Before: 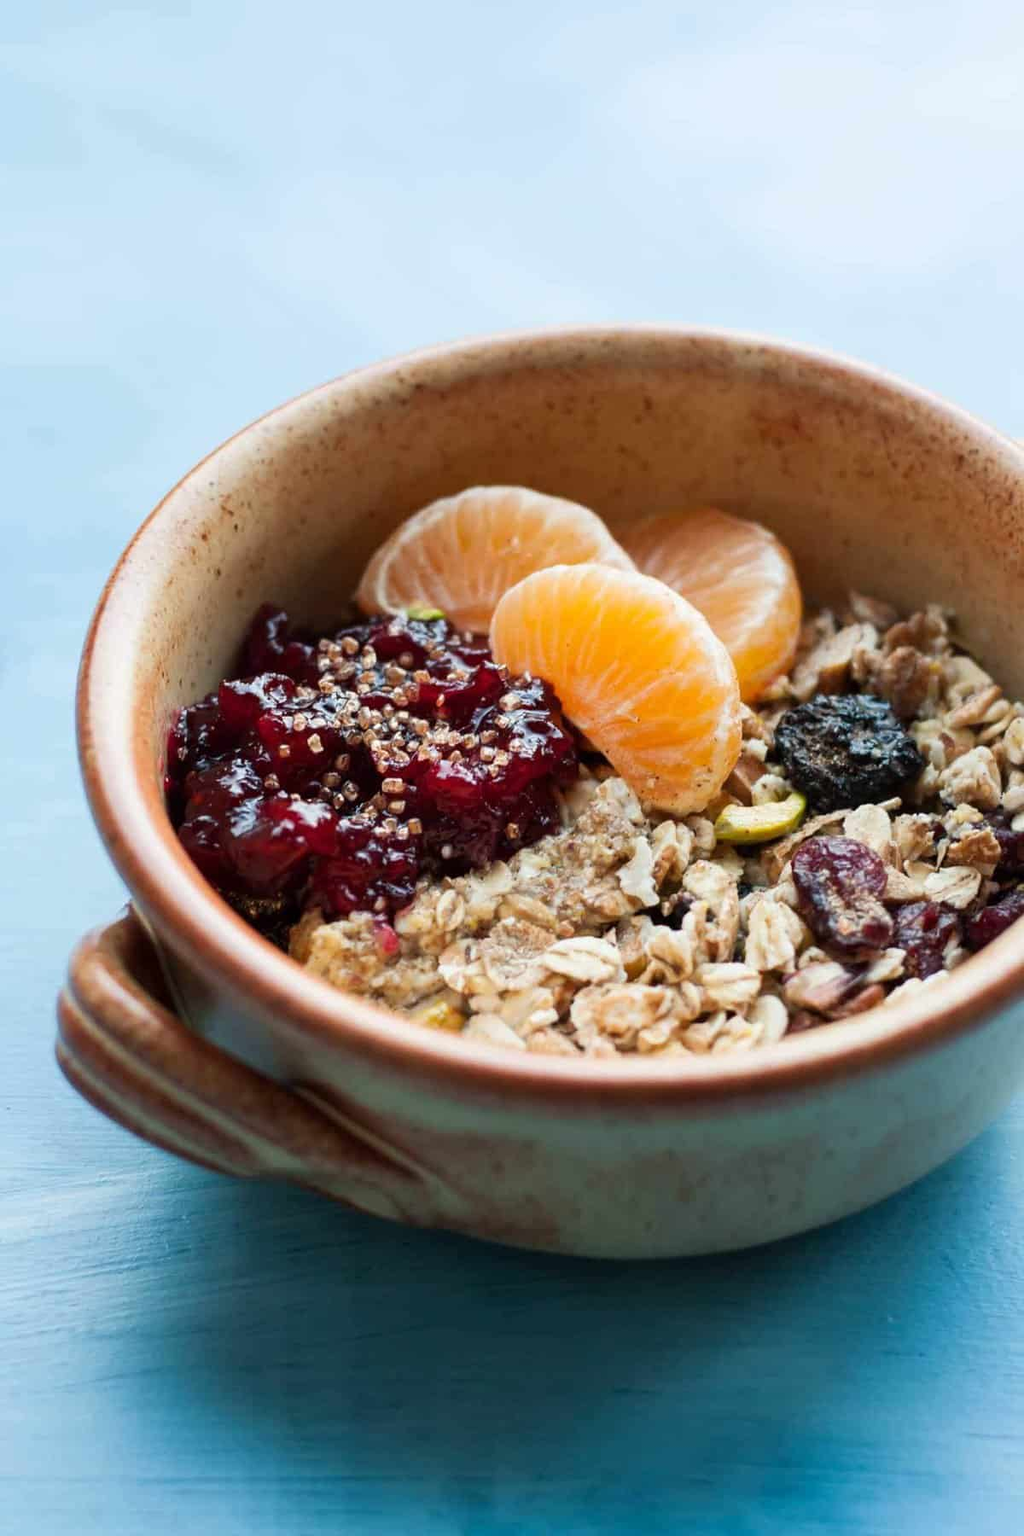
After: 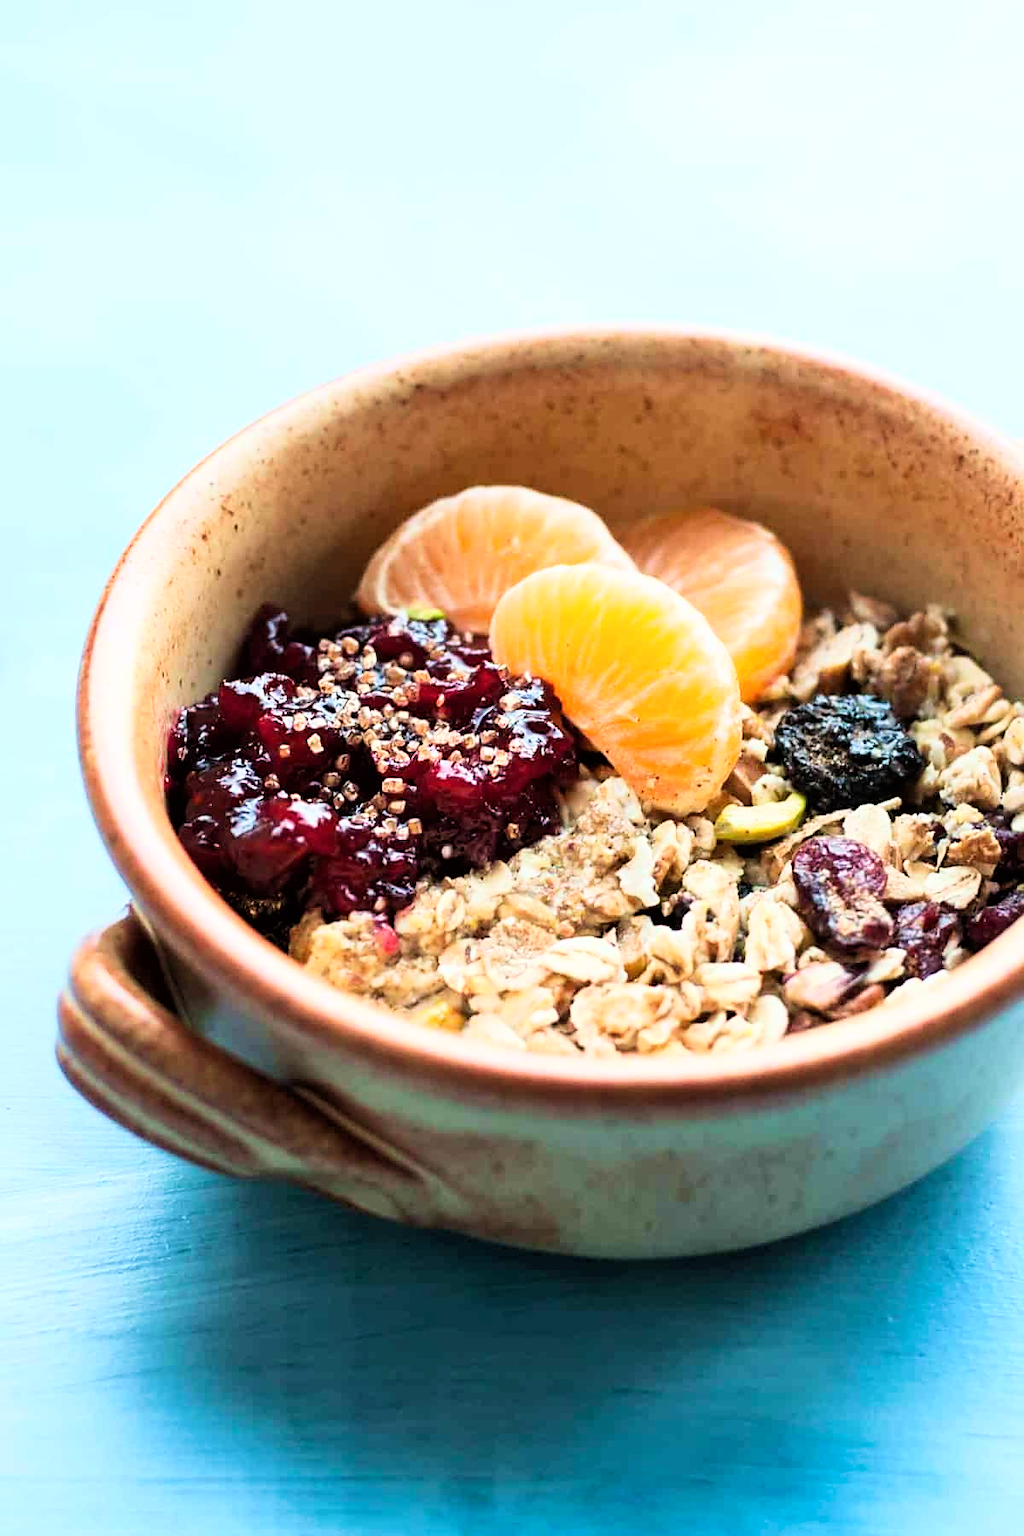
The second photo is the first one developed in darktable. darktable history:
velvia: on, module defaults
sharpen: radius 1.869, amount 0.392, threshold 1.154
base curve: curves: ch0 [(0, 0) (0.005, 0.002) (0.15, 0.3) (0.4, 0.7) (0.75, 0.95) (1, 1)]
